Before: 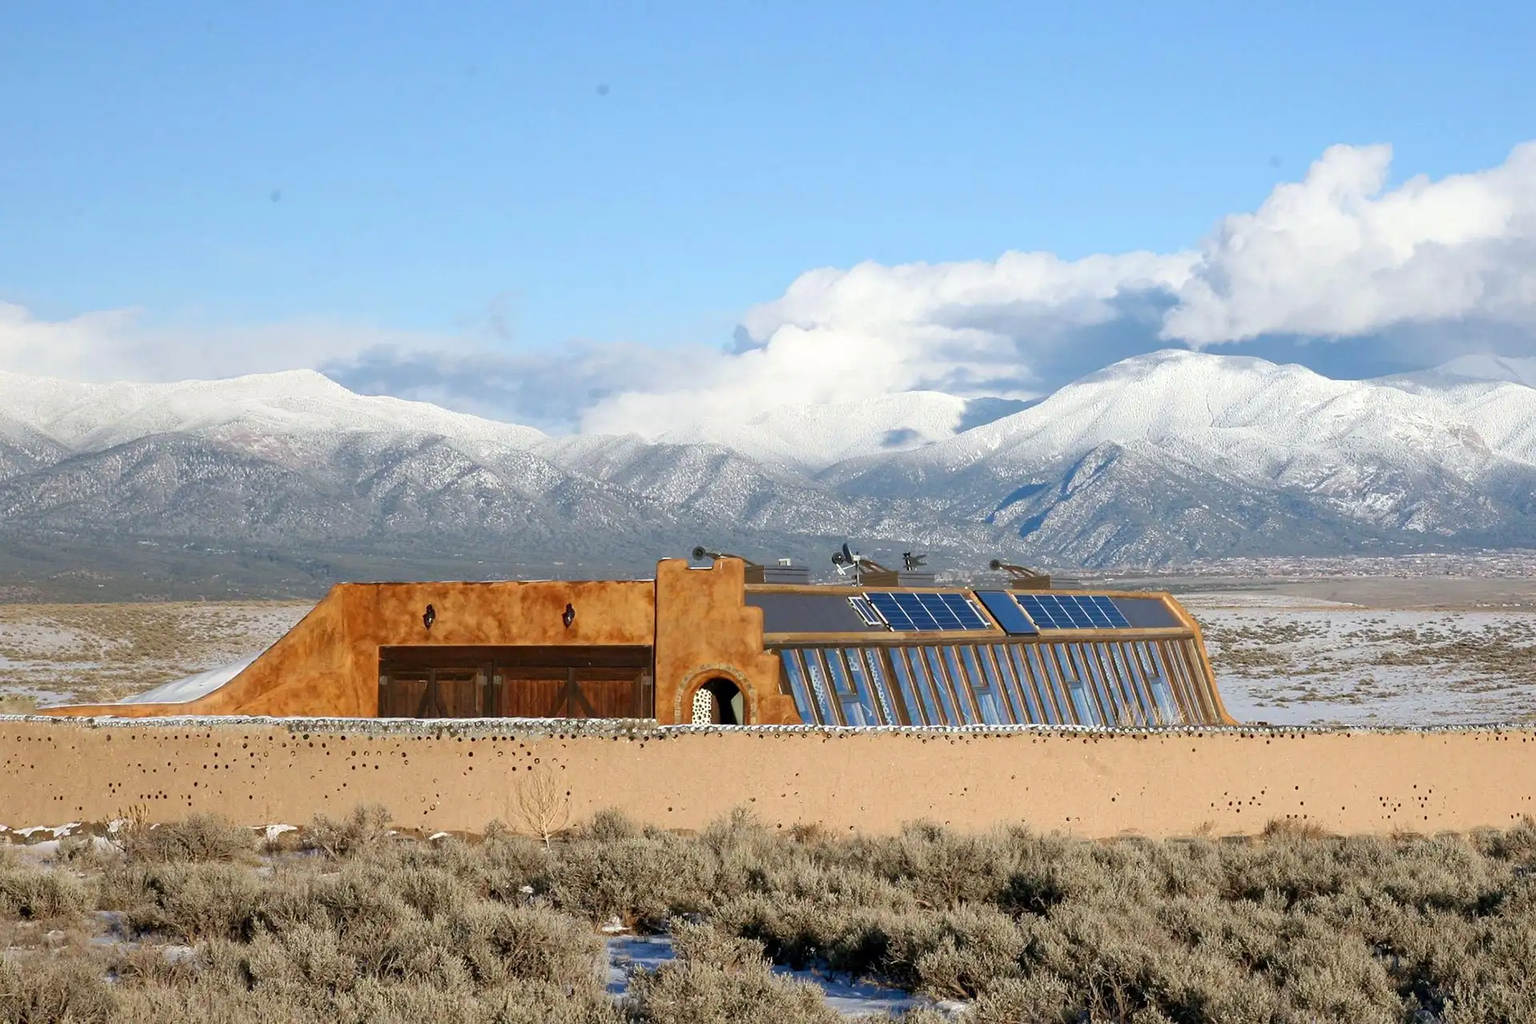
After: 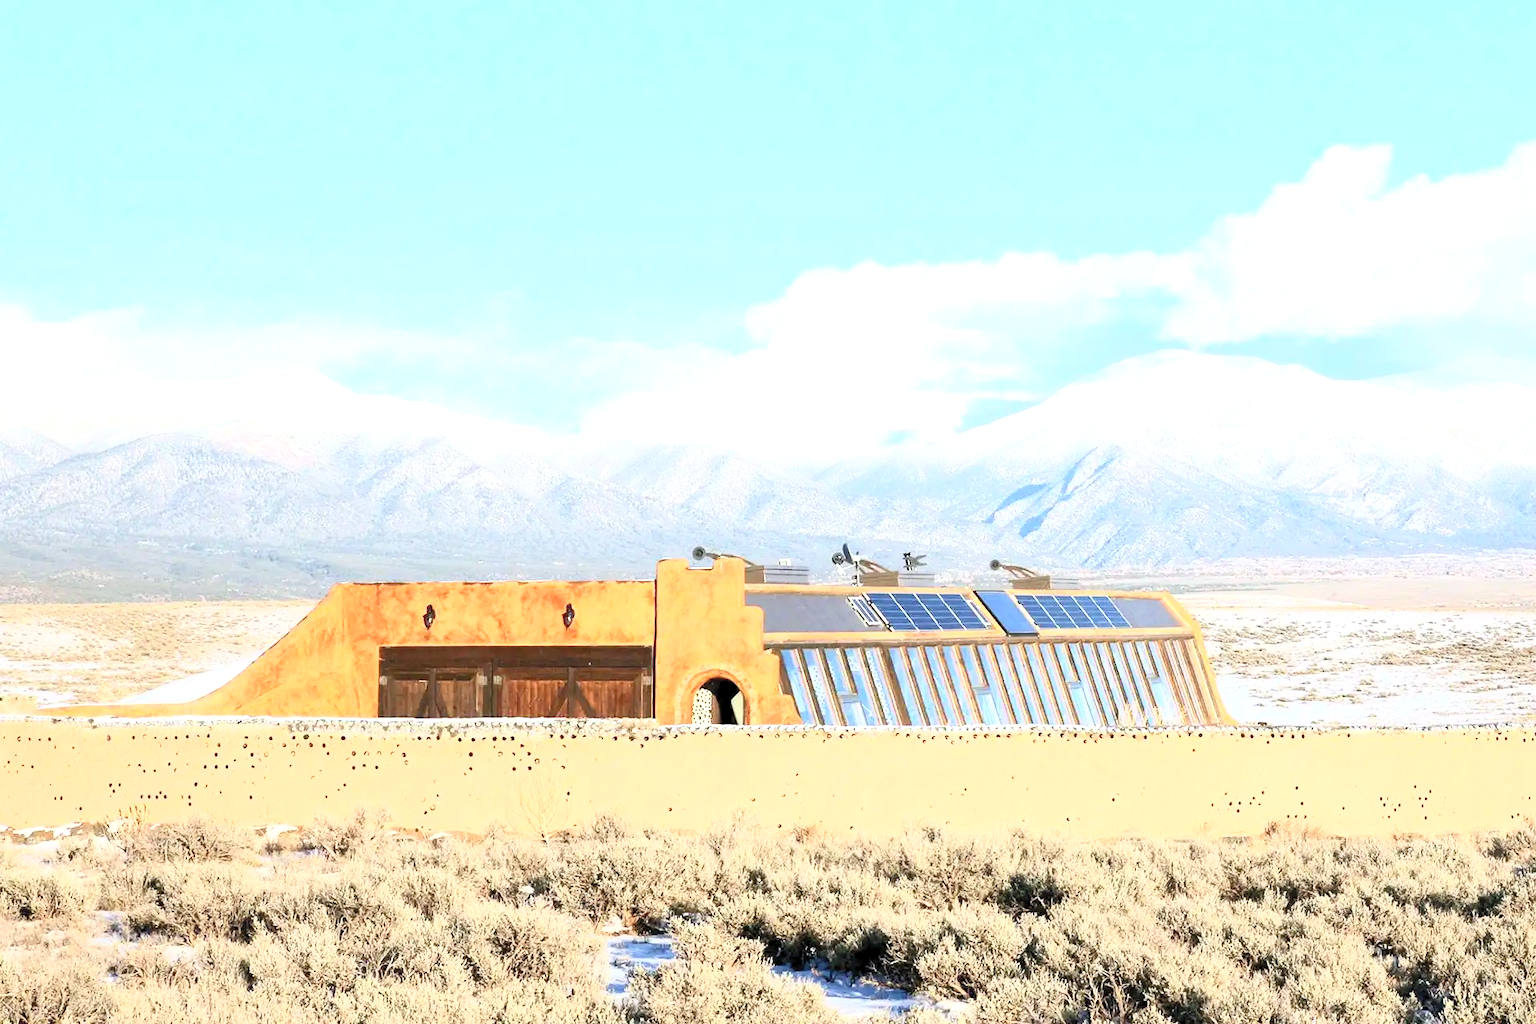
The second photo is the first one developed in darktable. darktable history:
exposure: black level correction 0.001, exposure 0.963 EV, compensate highlight preservation false
levels: black 0.089%, levels [0, 0.498, 1]
contrast brightness saturation: contrast 0.386, brightness 0.518
